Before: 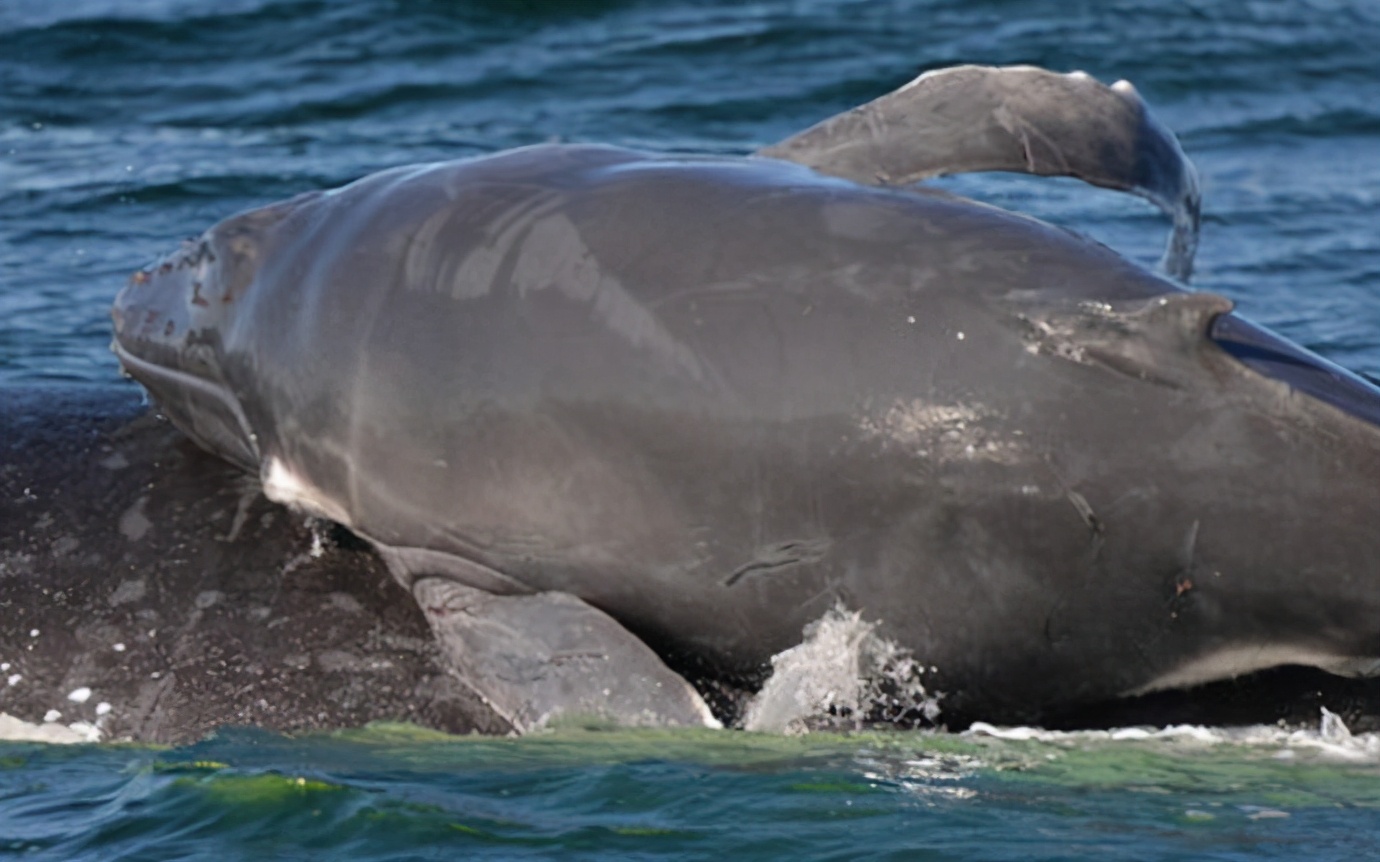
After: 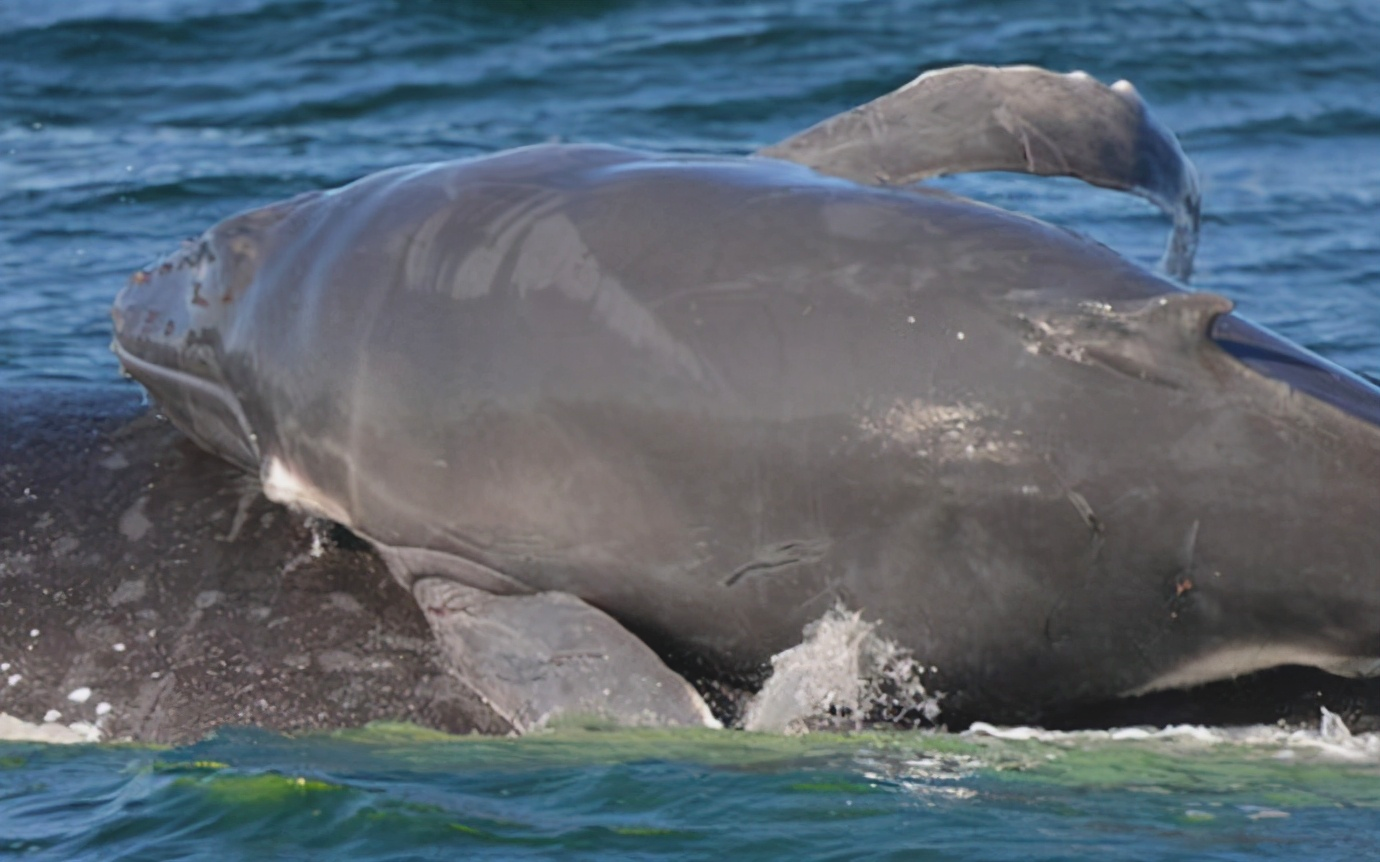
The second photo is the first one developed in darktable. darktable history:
contrast brightness saturation: contrast -0.1, brightness 0.05, saturation 0.08
tone equalizer: -7 EV 0.18 EV, -6 EV 0.12 EV, -5 EV 0.08 EV, -4 EV 0.04 EV, -2 EV -0.02 EV, -1 EV -0.04 EV, +0 EV -0.06 EV, luminance estimator HSV value / RGB max
